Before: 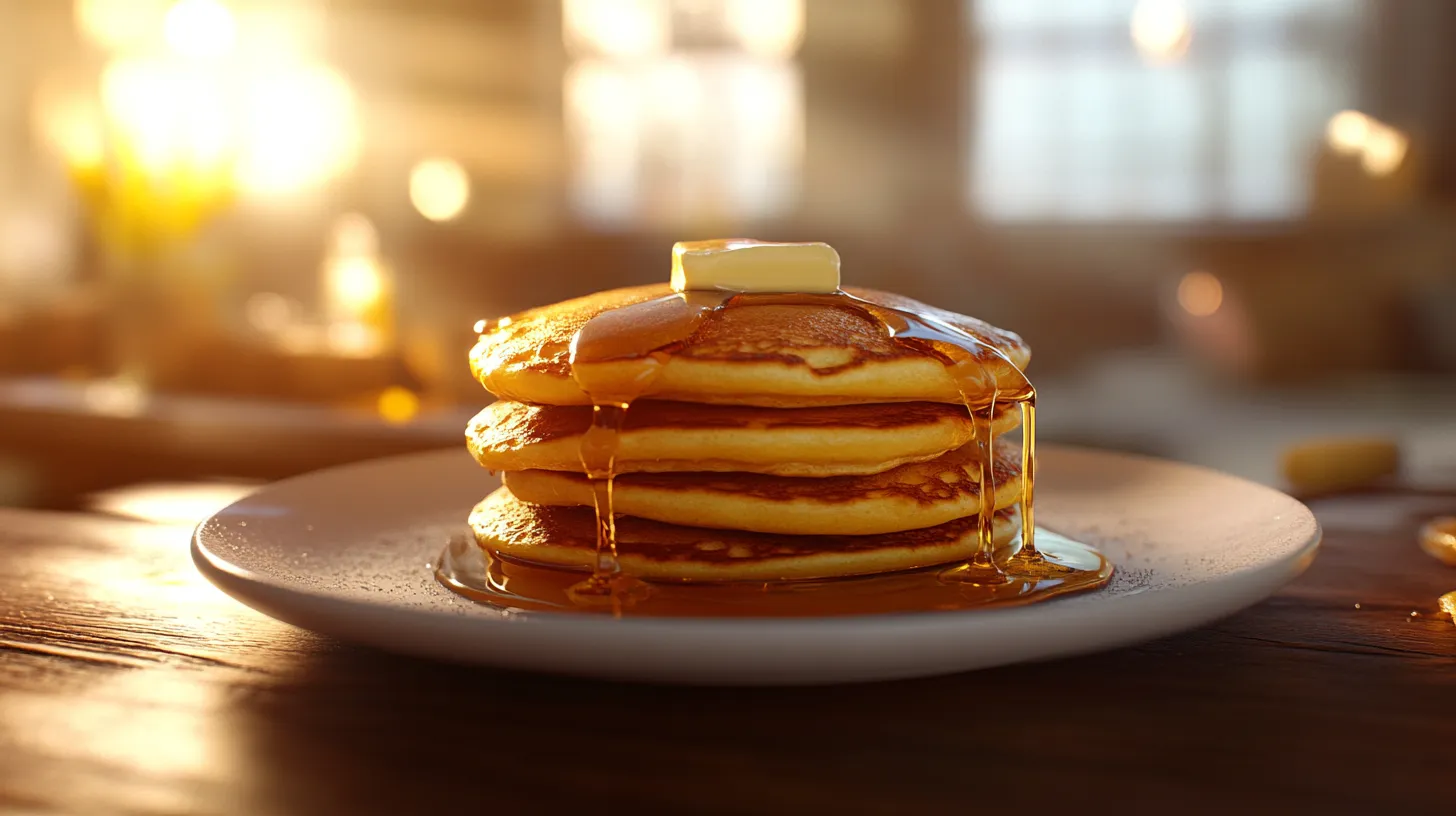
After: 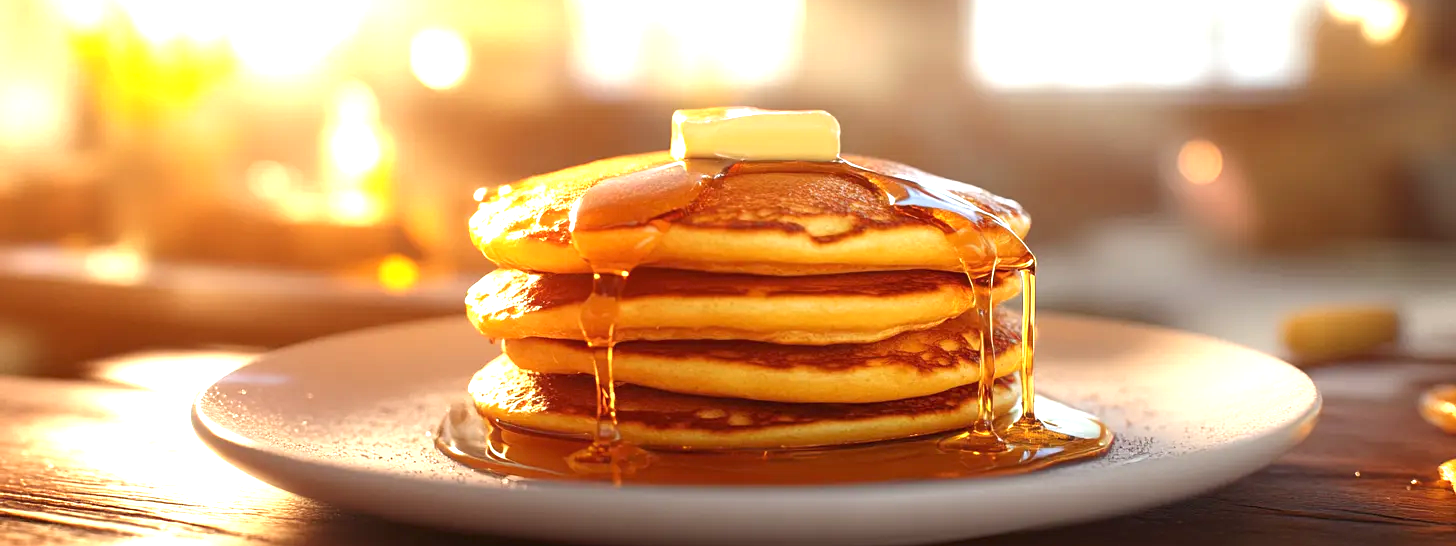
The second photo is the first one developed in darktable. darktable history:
crop: top 16.255%, bottom 16.742%
exposure: black level correction 0, exposure 1.2 EV, compensate highlight preservation false
